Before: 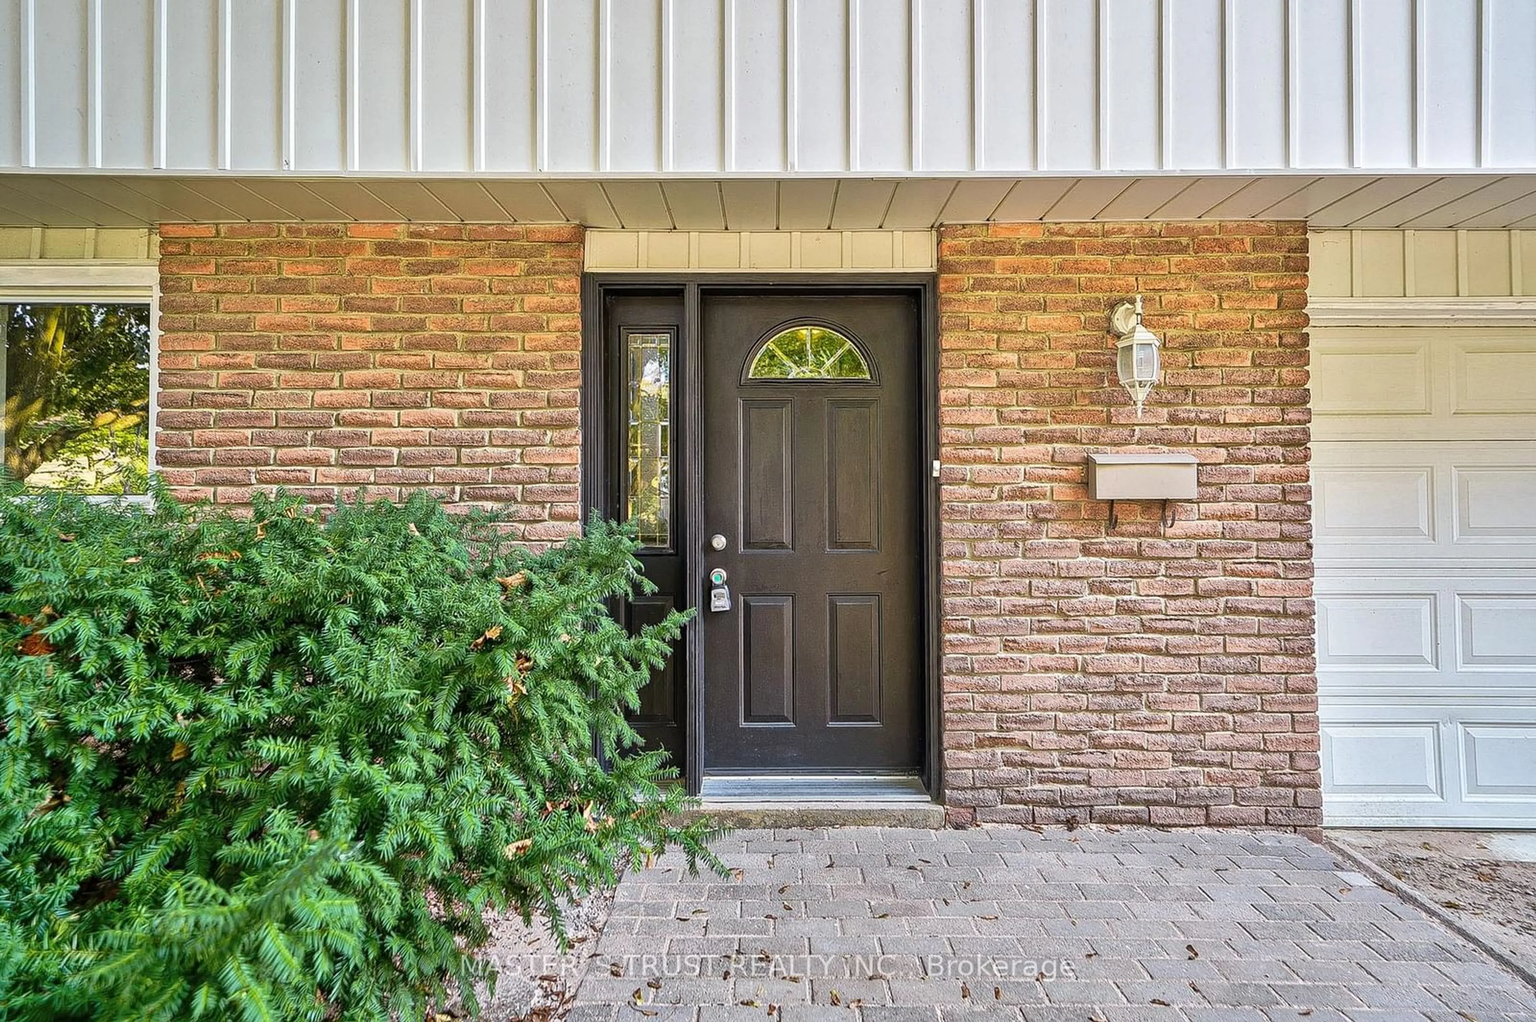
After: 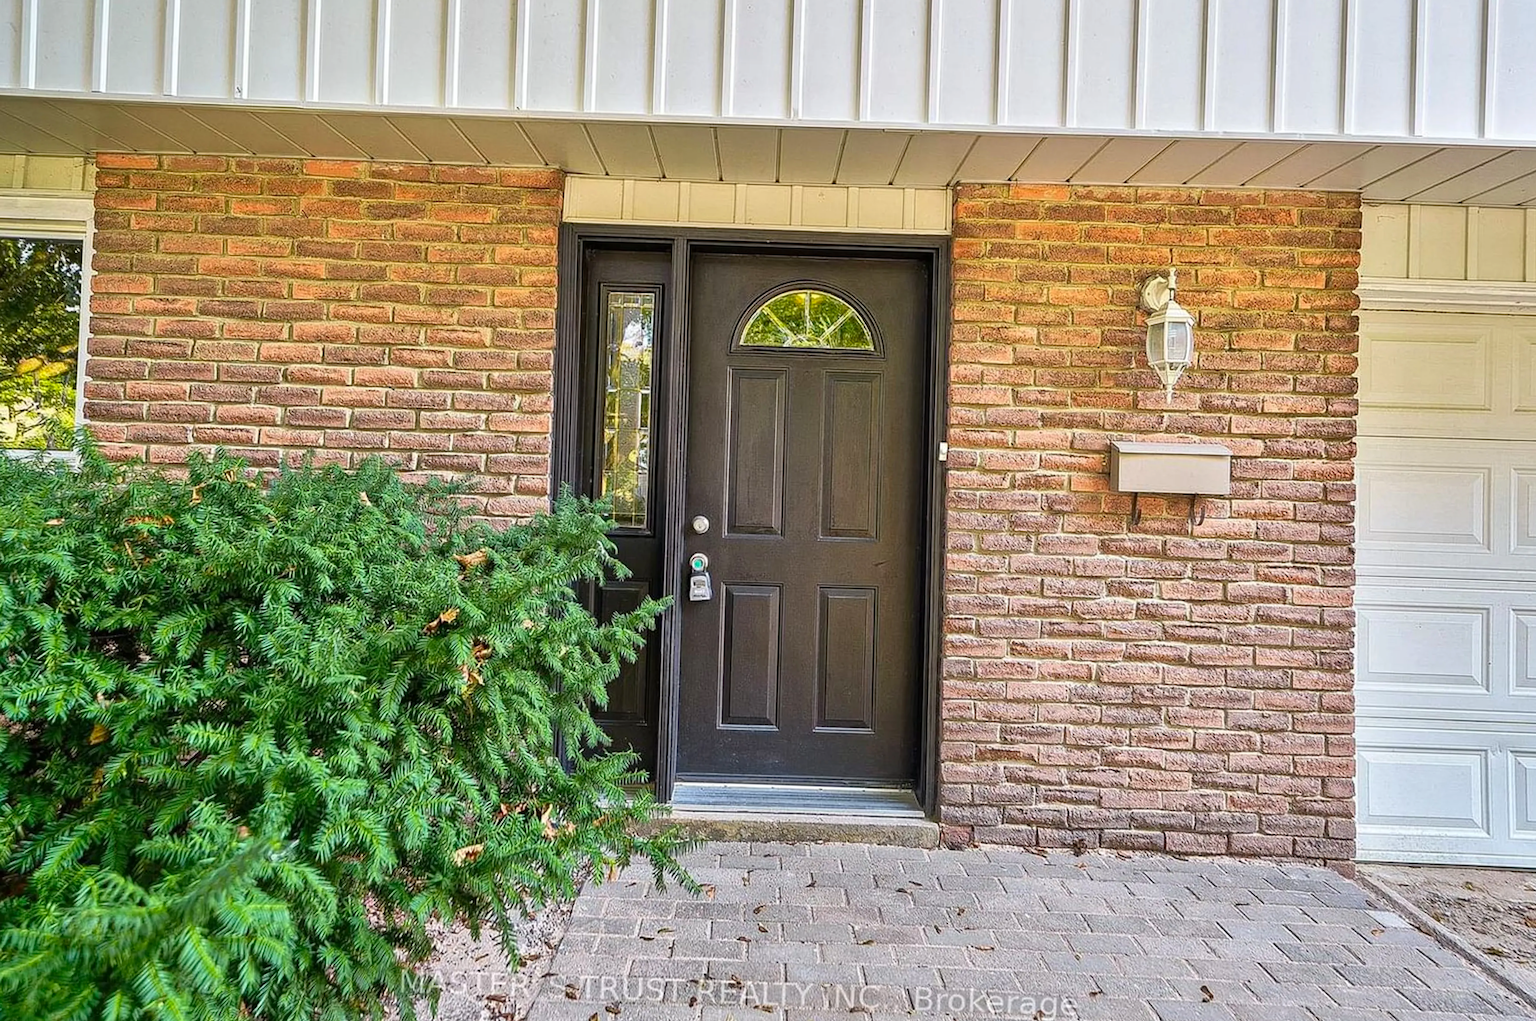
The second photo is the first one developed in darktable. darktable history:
contrast brightness saturation: saturation 0.13
tone equalizer: on, module defaults
crop and rotate: angle -1.96°, left 3.097%, top 4.154%, right 1.586%, bottom 0.529%
